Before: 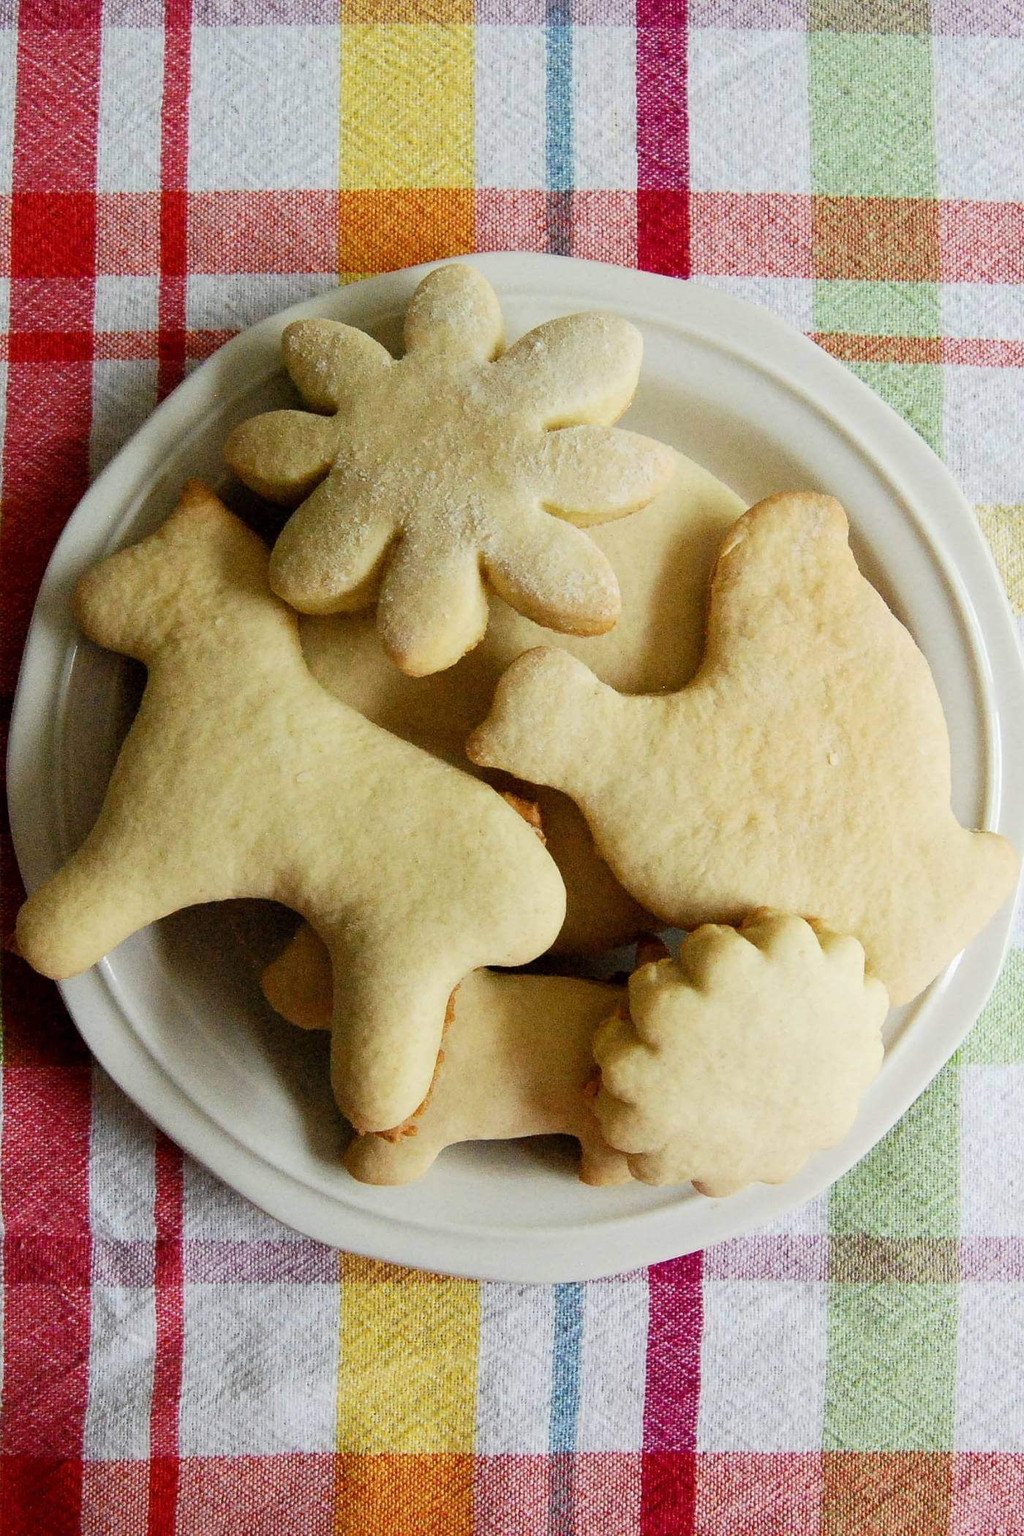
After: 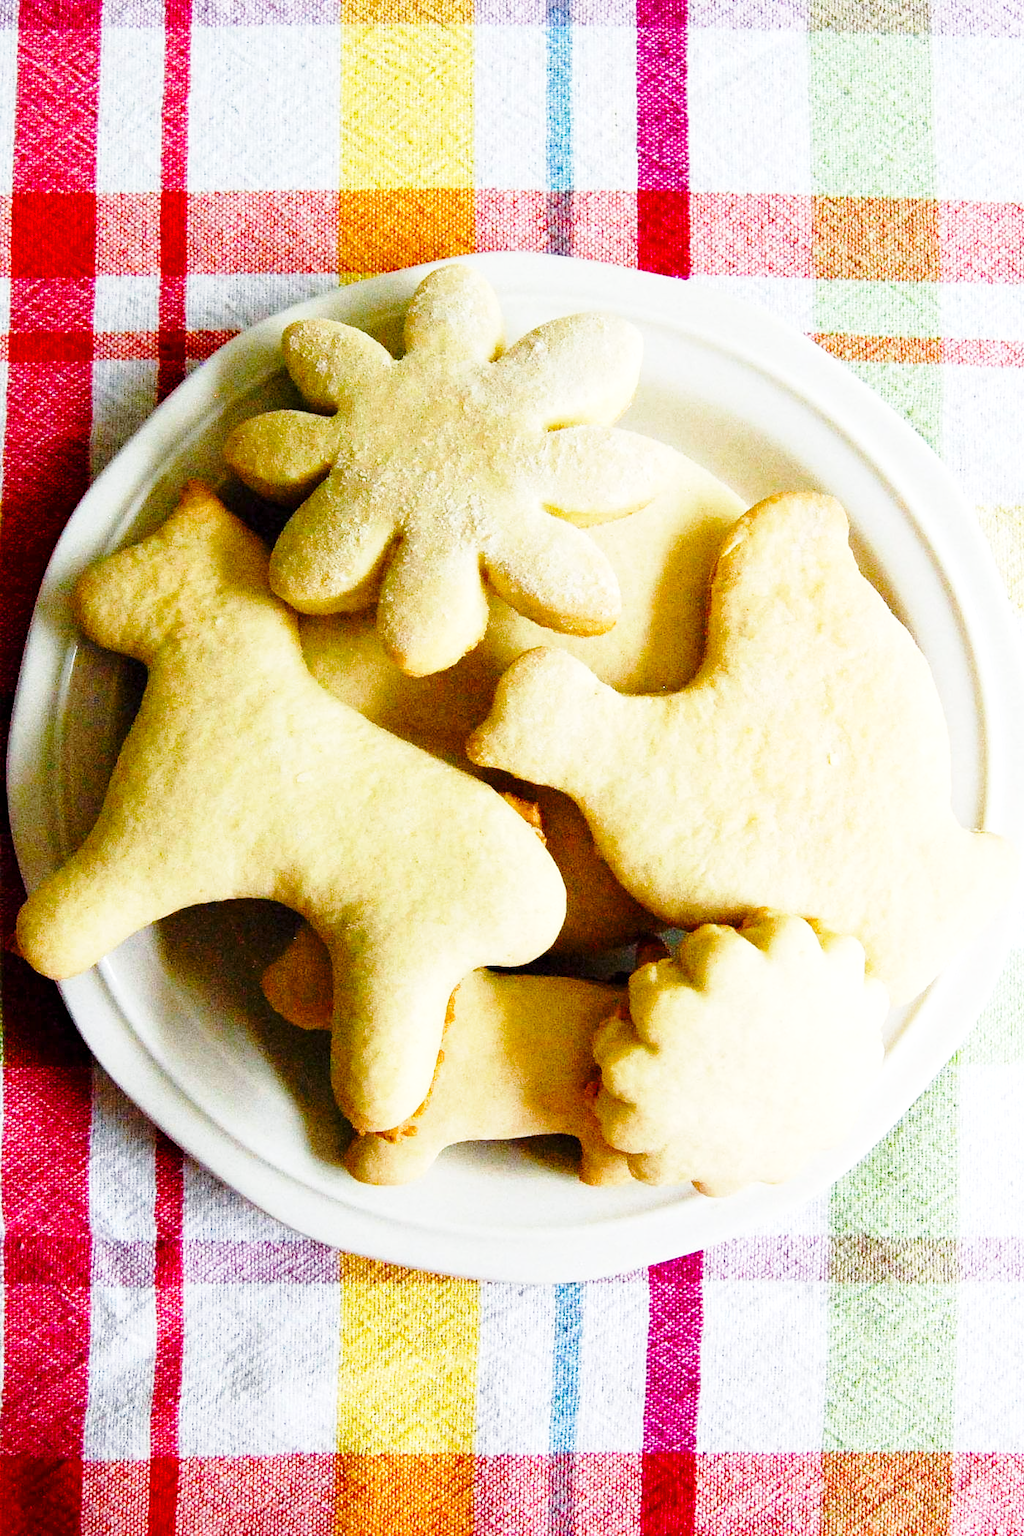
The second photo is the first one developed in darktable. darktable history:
color balance rgb: power › chroma 0.996%, power › hue 255.03°, perceptual saturation grading › global saturation 20%, perceptual saturation grading › highlights -25.117%, perceptual saturation grading › shadows 49.81%, perceptual brilliance grading › global brilliance 11.584%
base curve: curves: ch0 [(0, 0) (0.028, 0.03) (0.121, 0.232) (0.46, 0.748) (0.859, 0.968) (1, 1)], preserve colors none
haze removal: strength 0.086, compatibility mode true, adaptive false
